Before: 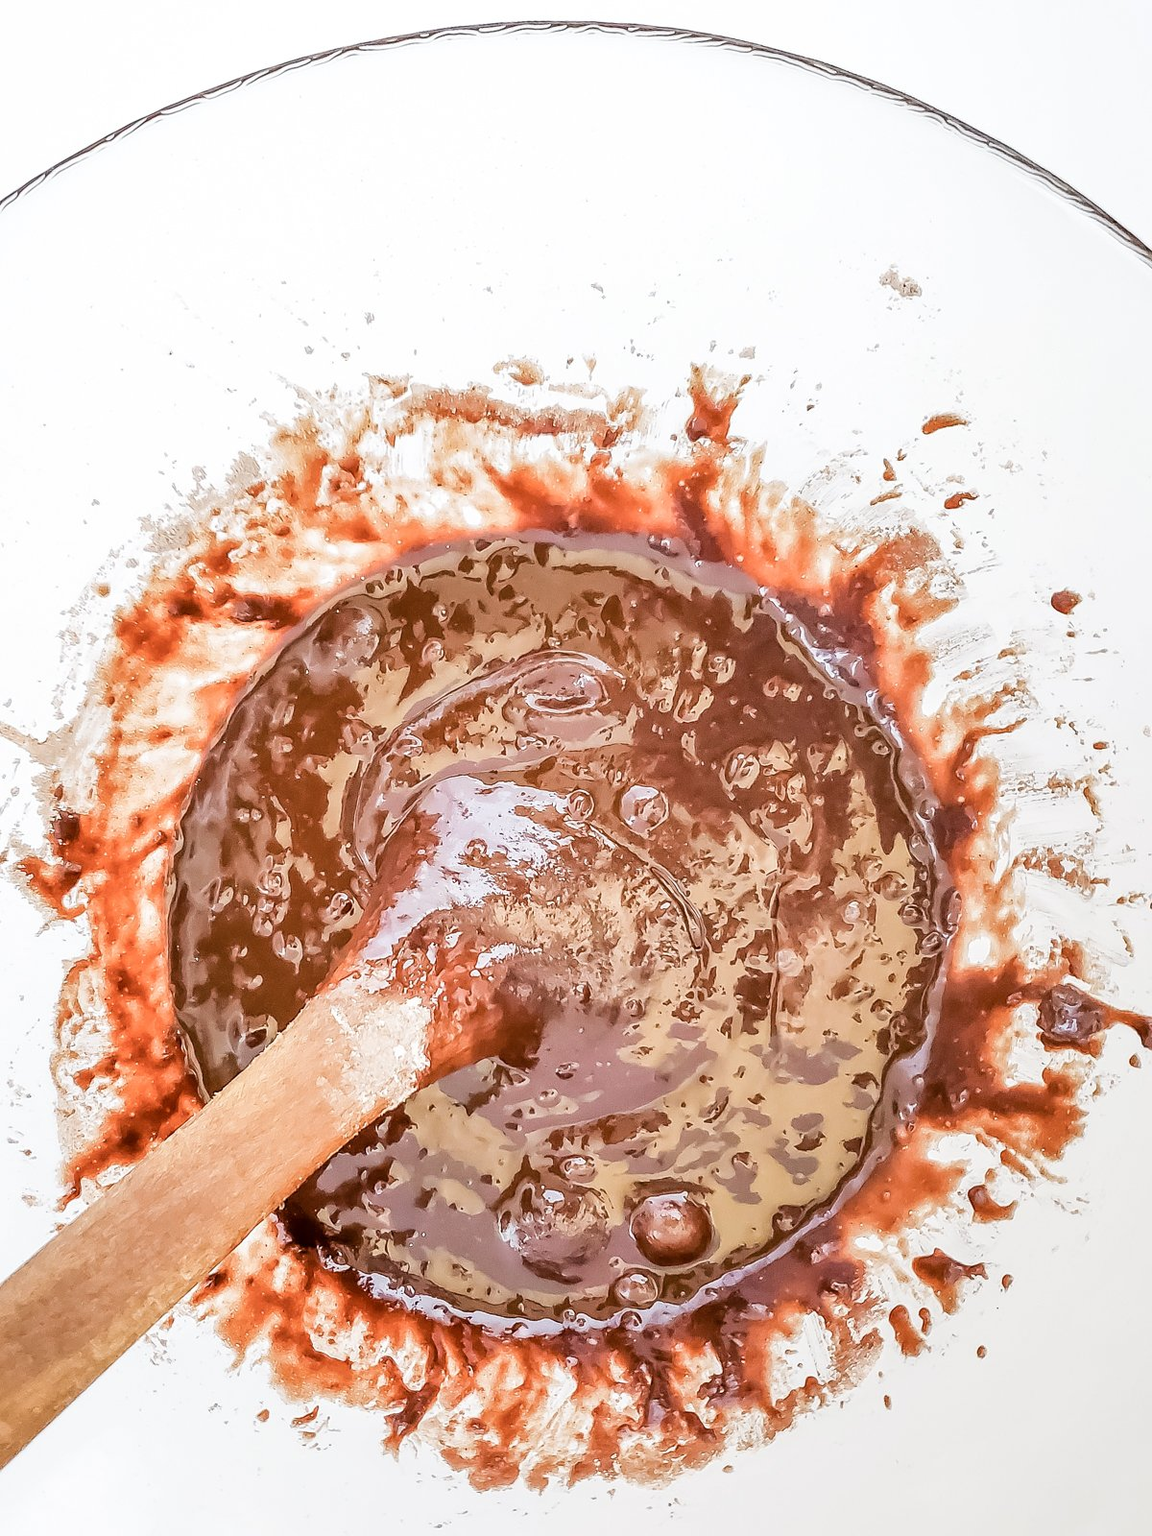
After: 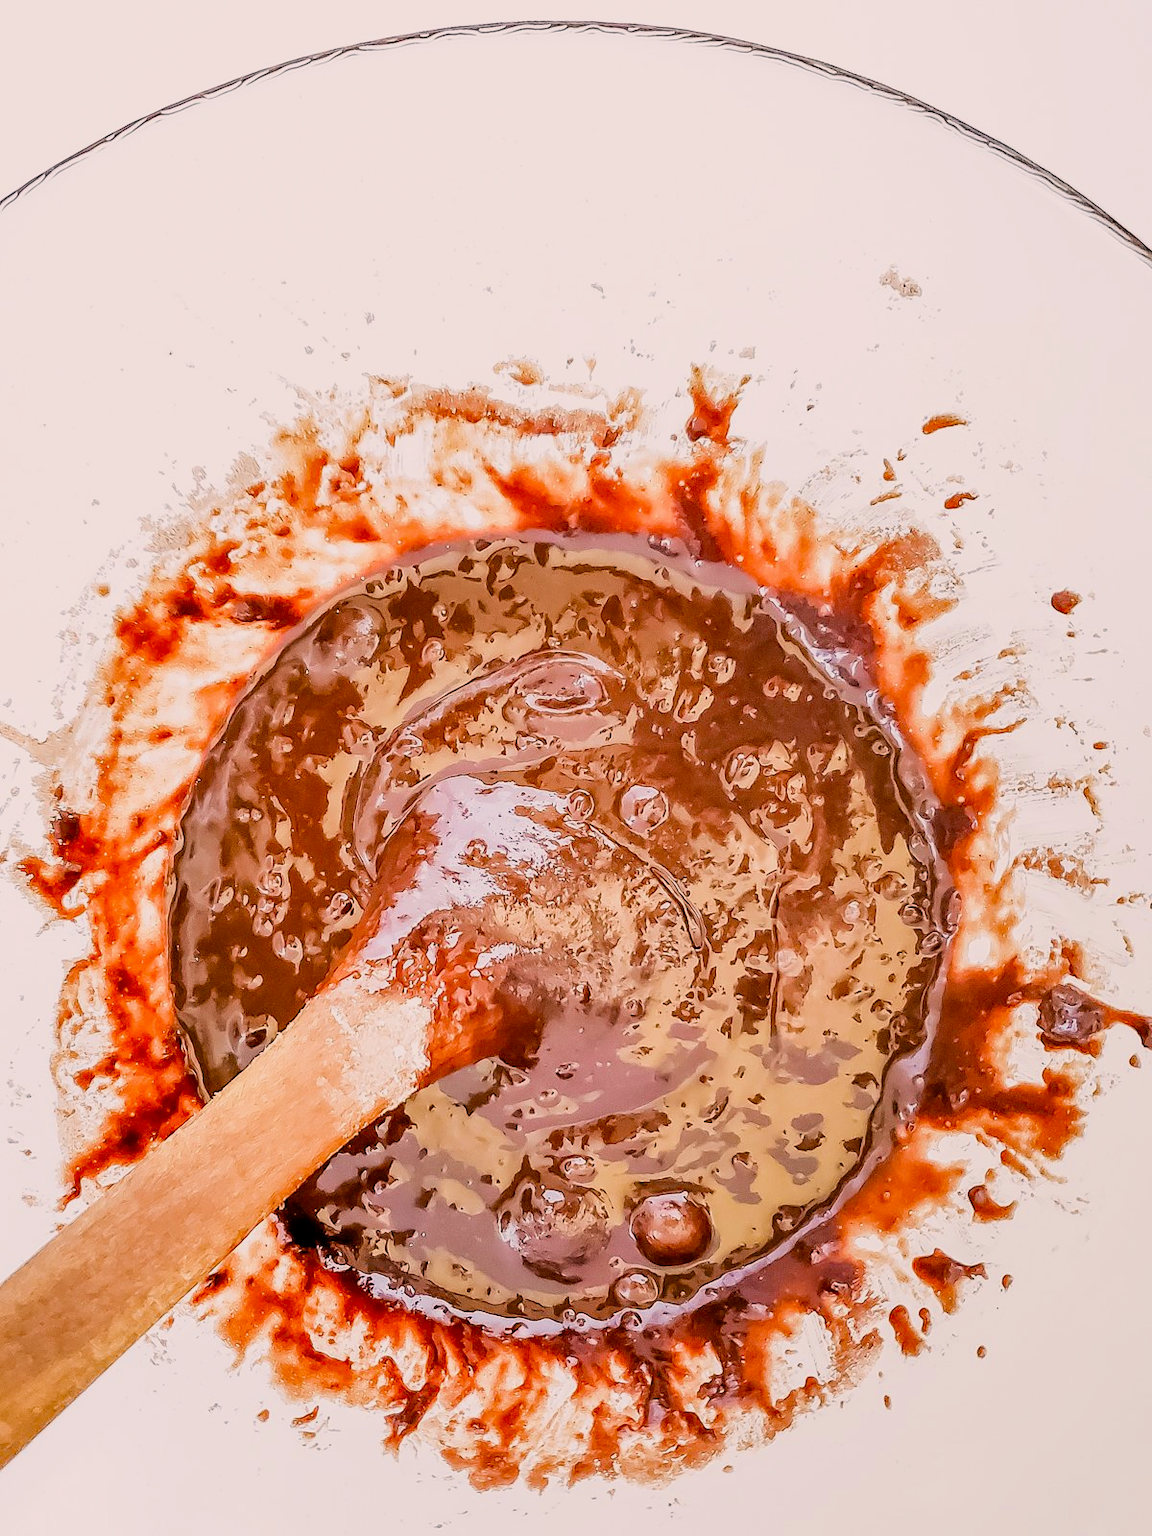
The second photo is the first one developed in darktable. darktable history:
color correction: highlights a* 6.91, highlights b* 4.39
filmic rgb: black relative exposure -7.71 EV, white relative exposure 4.46 EV, threshold 3.01 EV, target black luminance 0%, hardness 3.76, latitude 50.84%, contrast 1.067, highlights saturation mix 9.99%, shadows ↔ highlights balance -0.276%, color science v4 (2020), contrast in shadows soft, contrast in highlights soft, enable highlight reconstruction true
